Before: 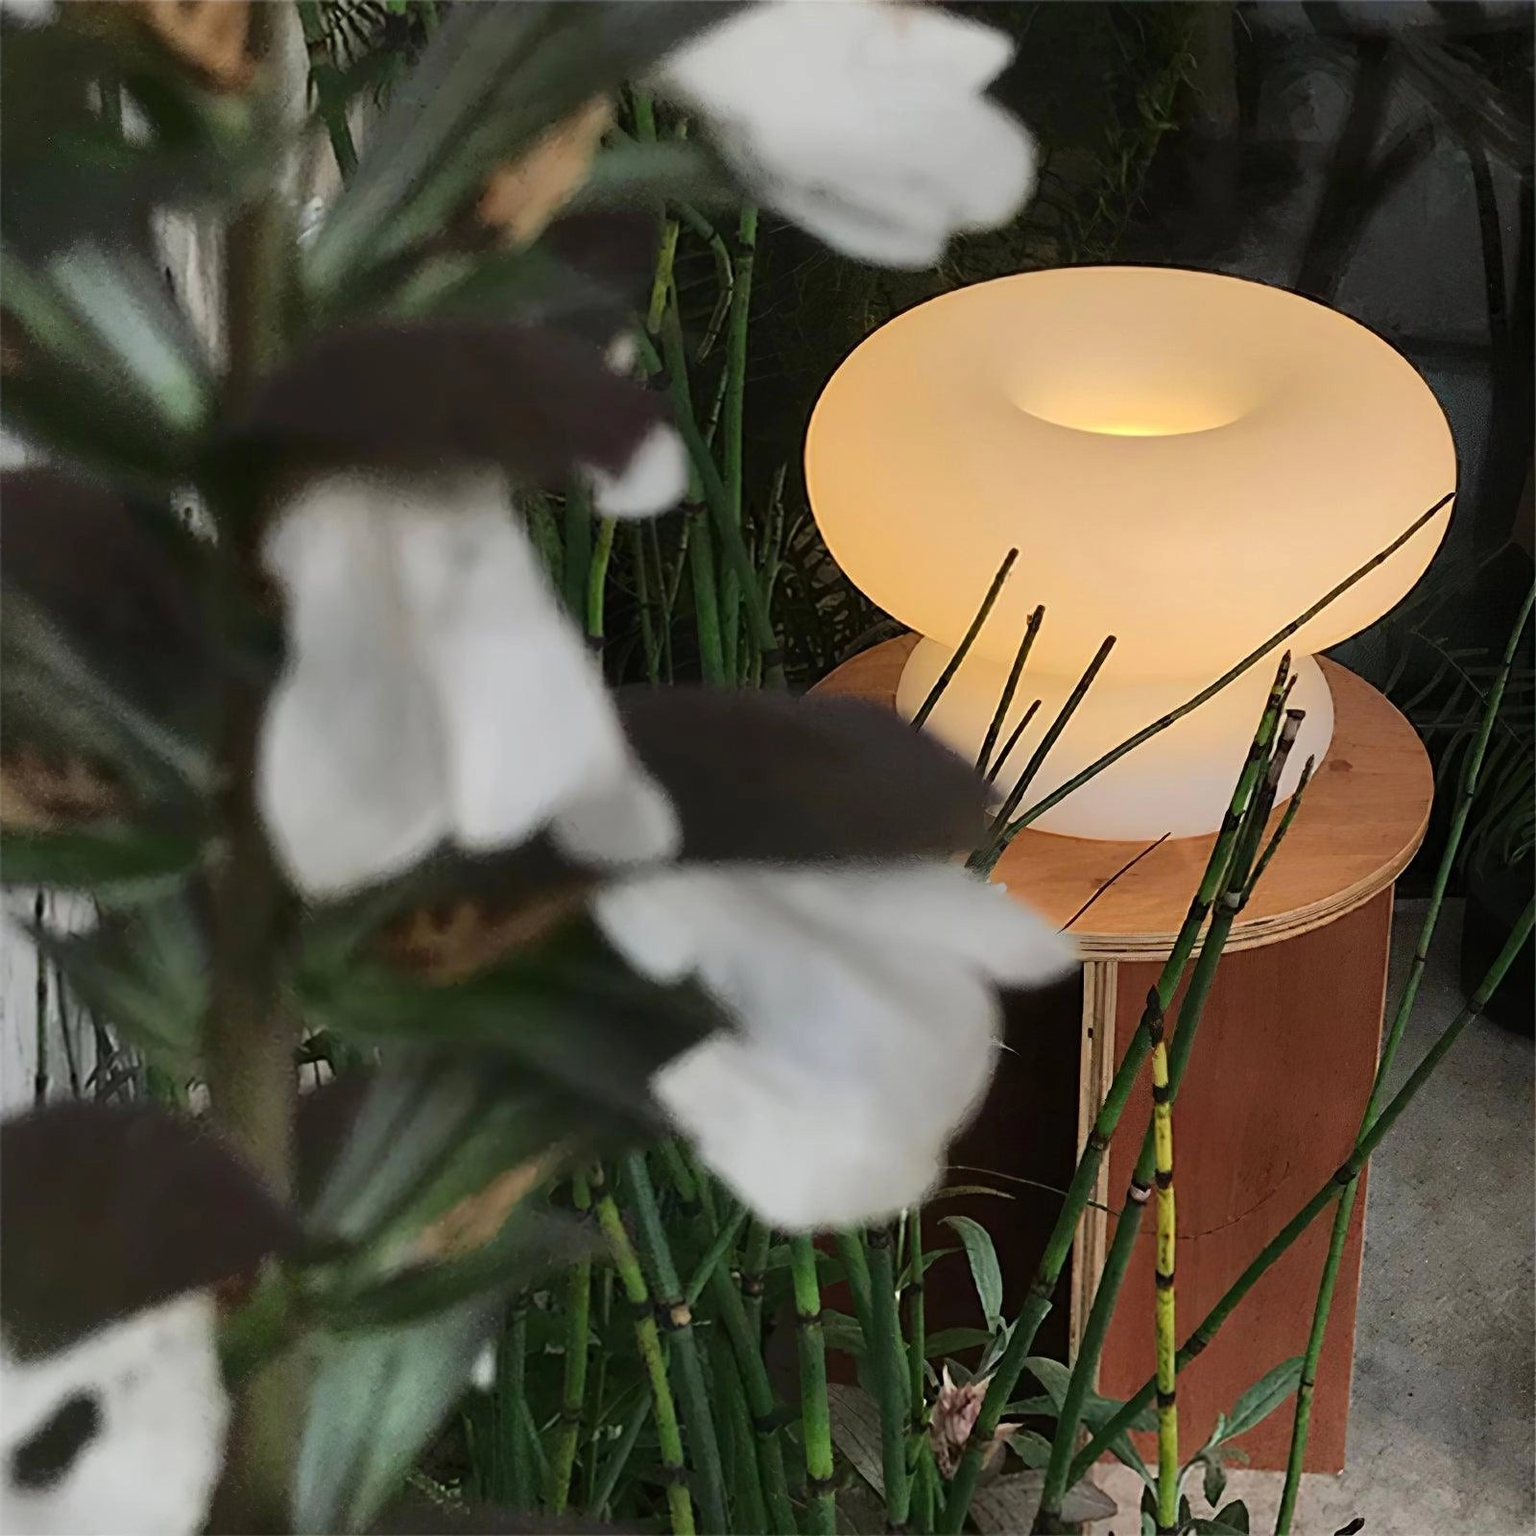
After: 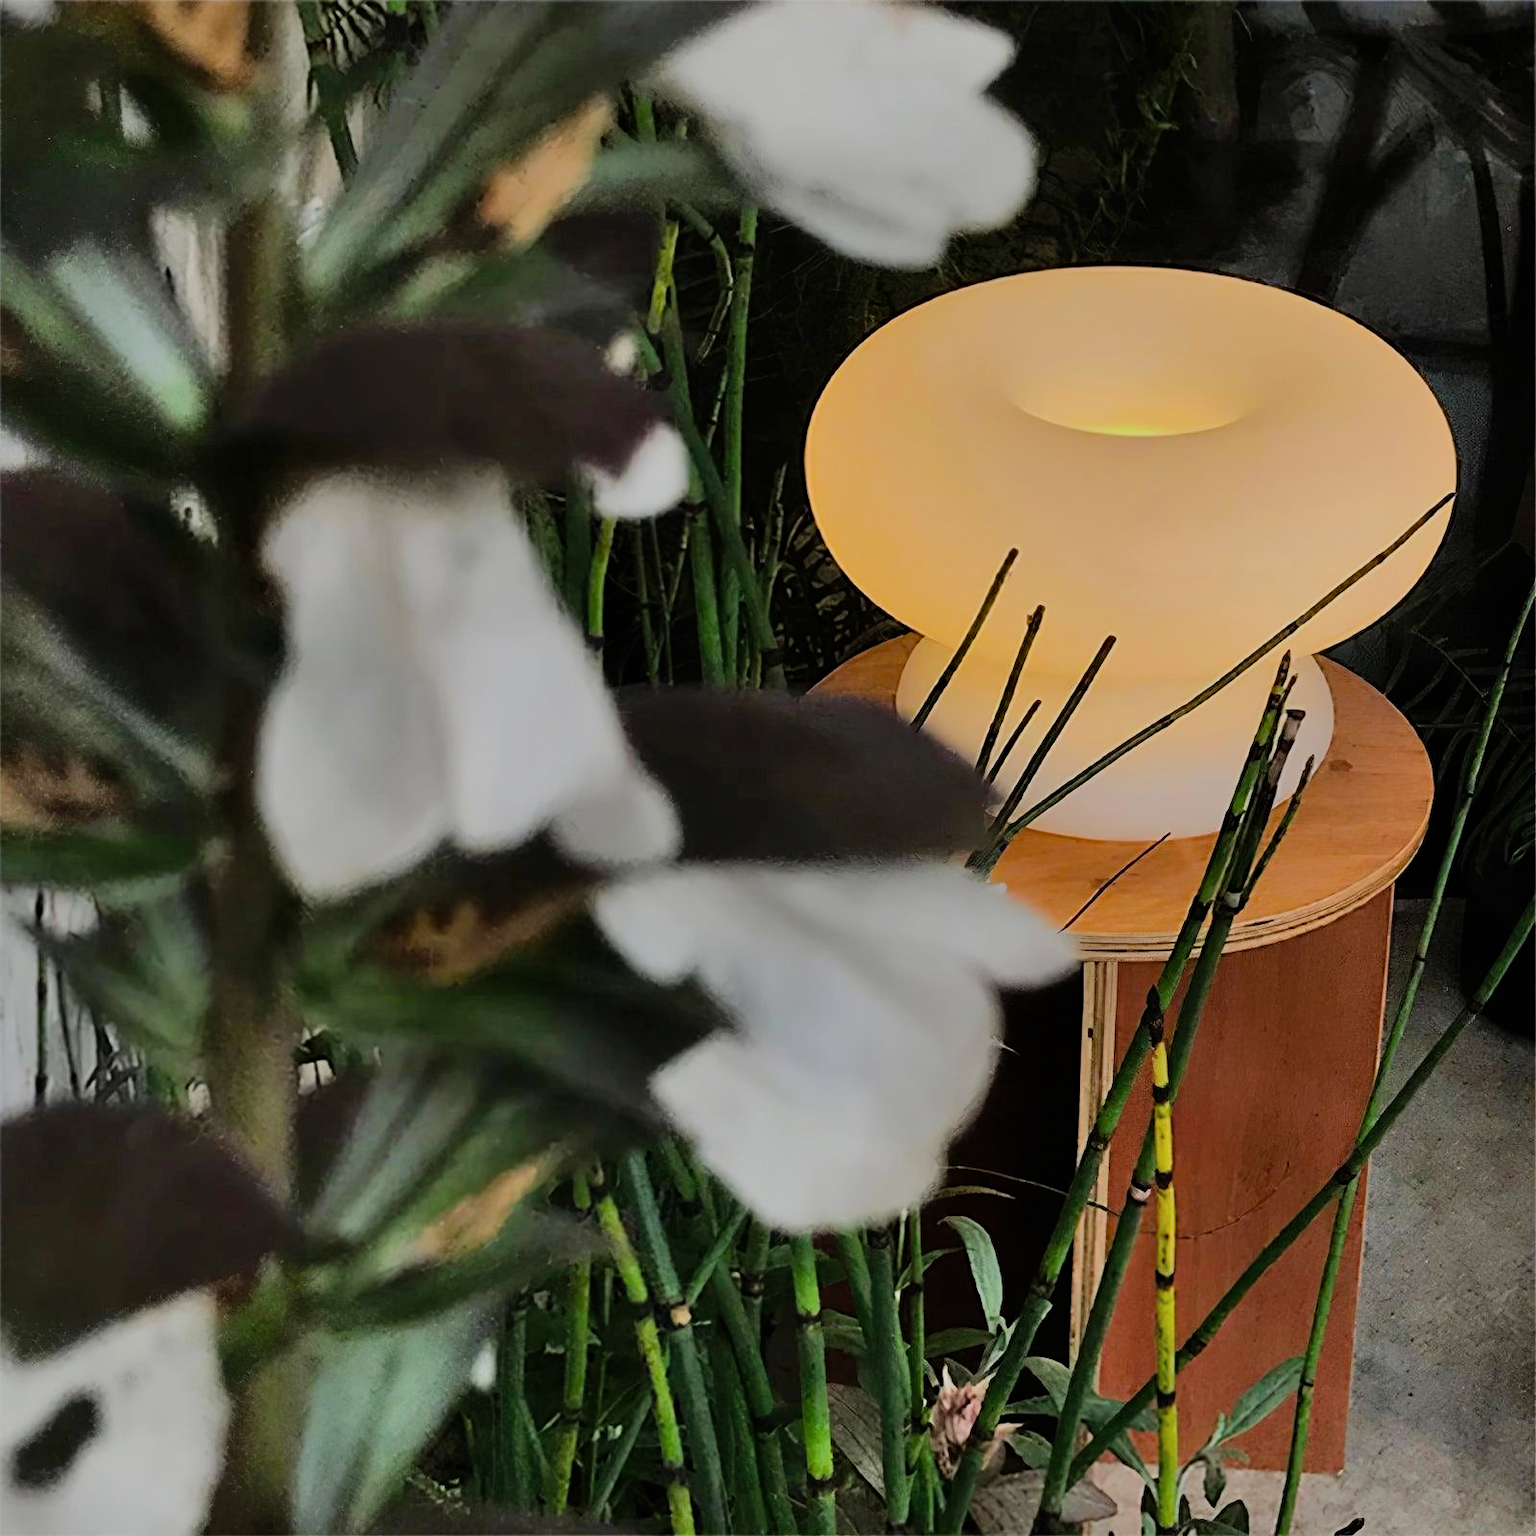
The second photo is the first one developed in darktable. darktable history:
color balance: output saturation 120%
filmic rgb: black relative exposure -7.65 EV, white relative exposure 4.56 EV, hardness 3.61
shadows and highlights: low approximation 0.01, soften with gaussian
